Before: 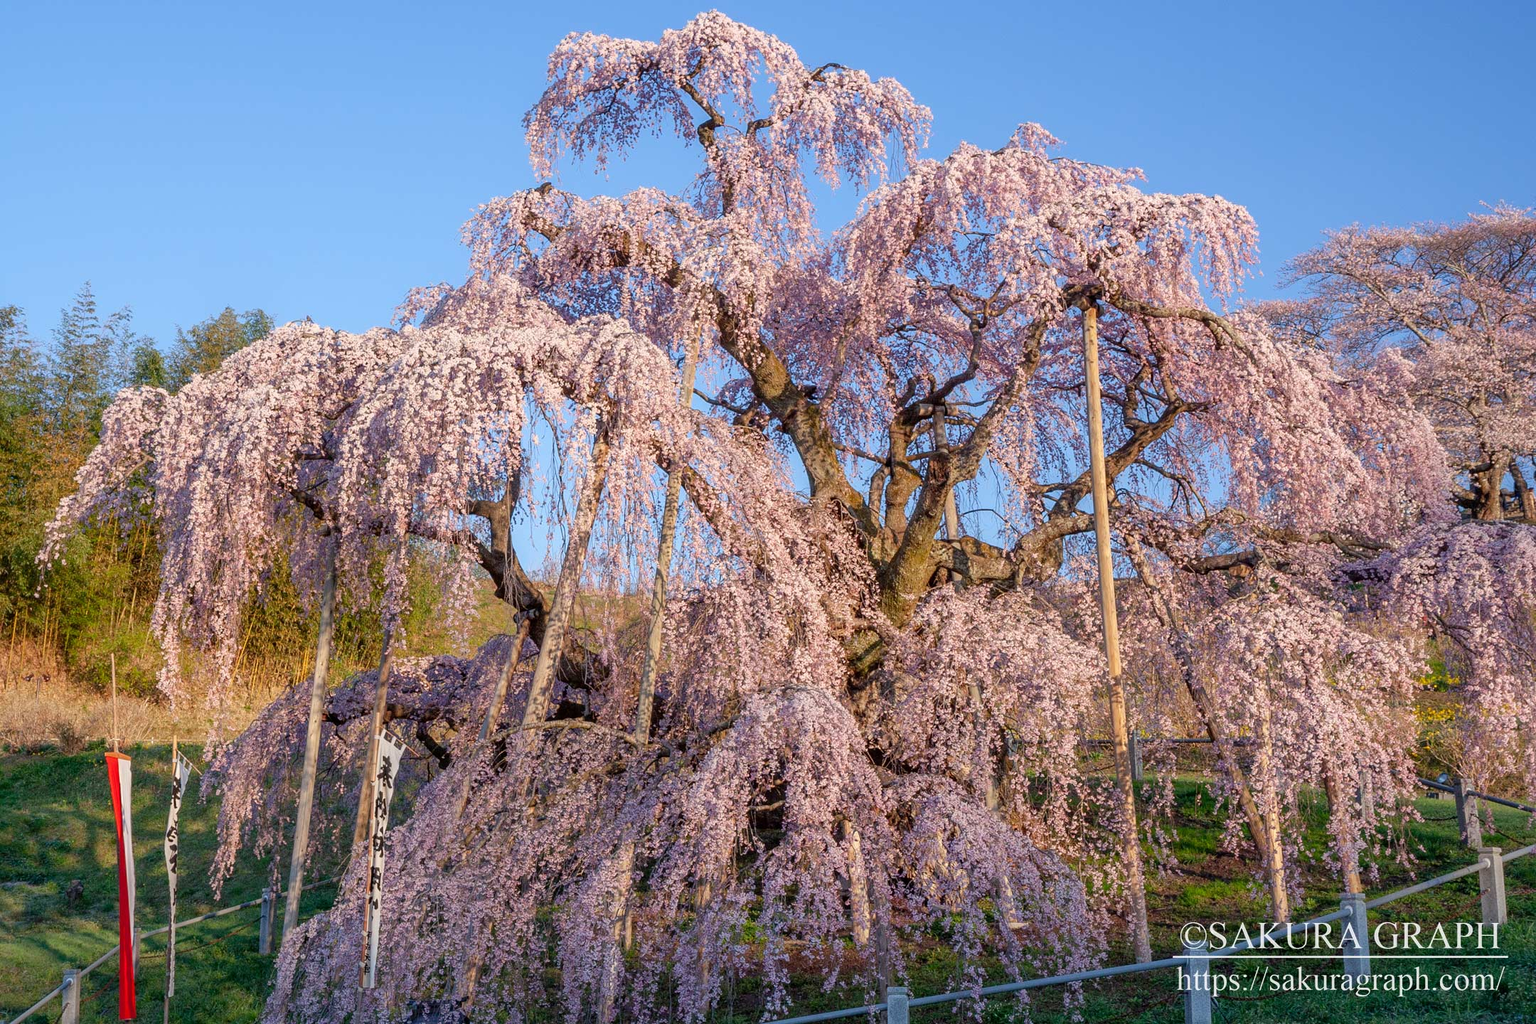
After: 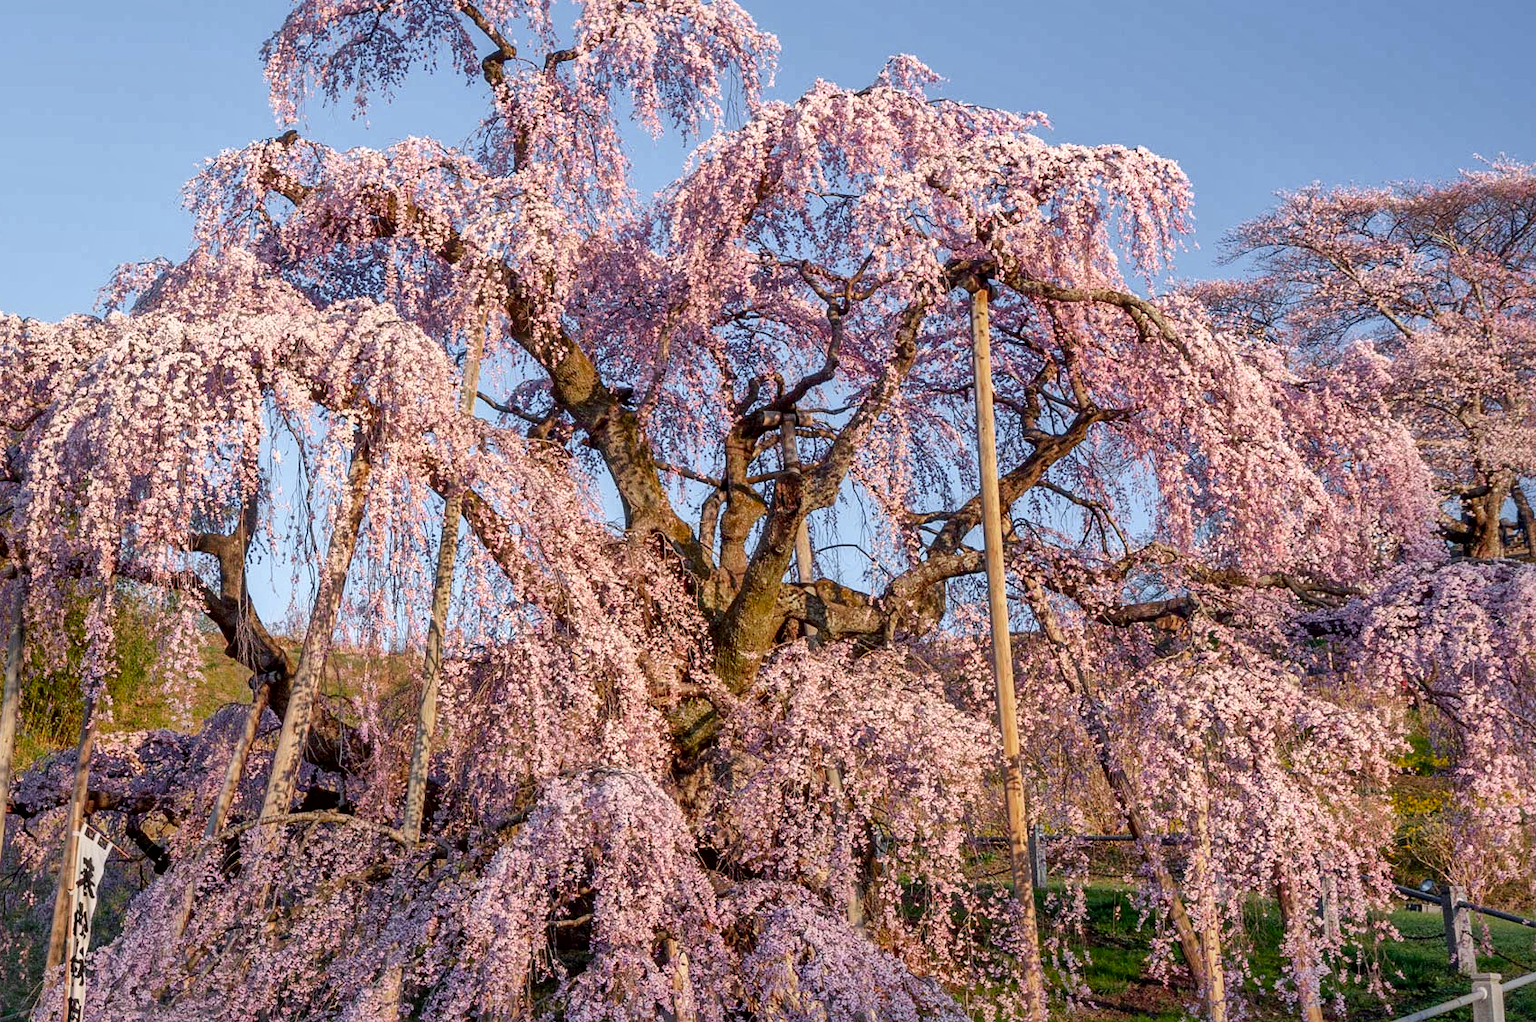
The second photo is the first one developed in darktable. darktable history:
local contrast: mode bilateral grid, contrast 20, coarseness 51, detail 173%, midtone range 0.2
crop and rotate: left 20.74%, top 7.812%, right 0.349%, bottom 13.372%
color zones: curves: ch0 [(0, 0.48) (0.209, 0.398) (0.305, 0.332) (0.429, 0.493) (0.571, 0.5) (0.714, 0.5) (0.857, 0.5) (1, 0.48)]; ch1 [(0, 0.633) (0.143, 0.586) (0.286, 0.489) (0.429, 0.448) (0.571, 0.31) (0.714, 0.335) (0.857, 0.492) (1, 0.633)]; ch2 [(0, 0.448) (0.143, 0.498) (0.286, 0.5) (0.429, 0.5) (0.571, 0.5) (0.714, 0.5) (0.857, 0.5) (1, 0.448)]
